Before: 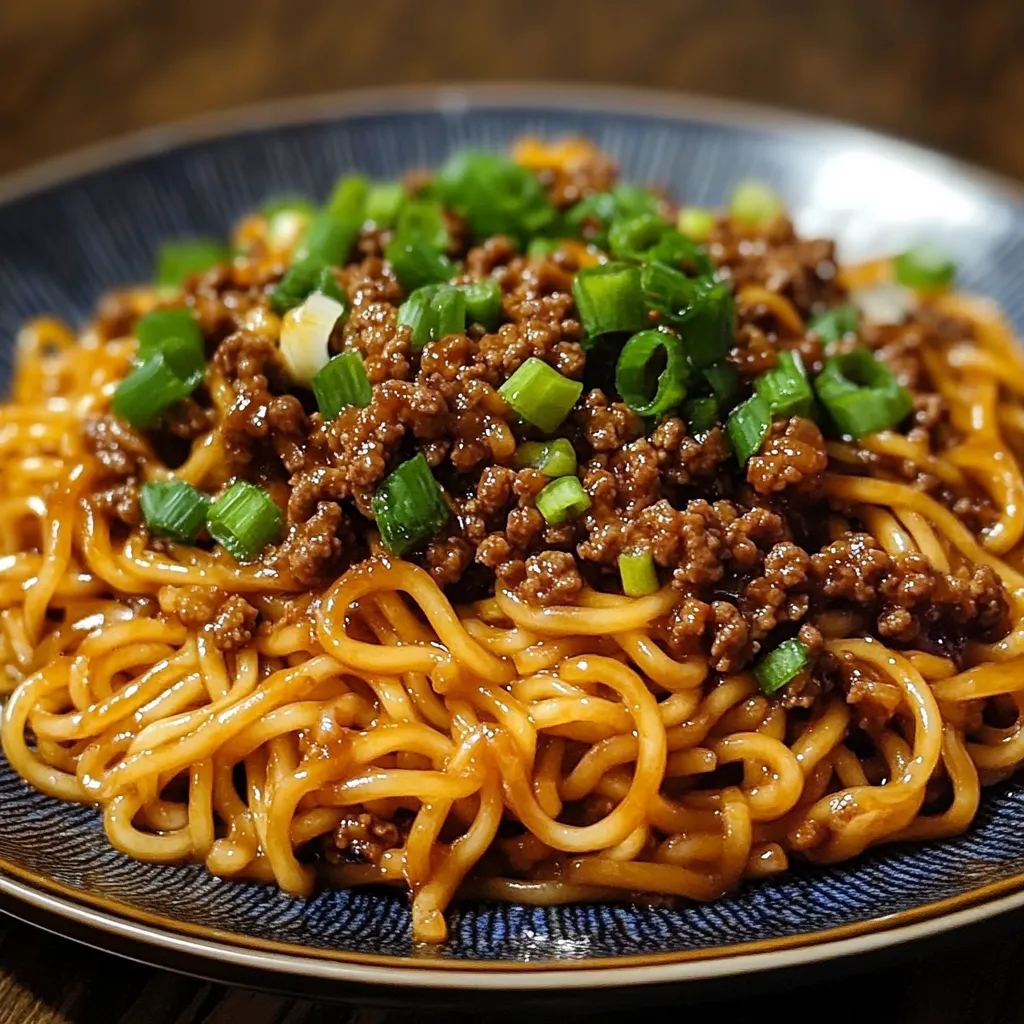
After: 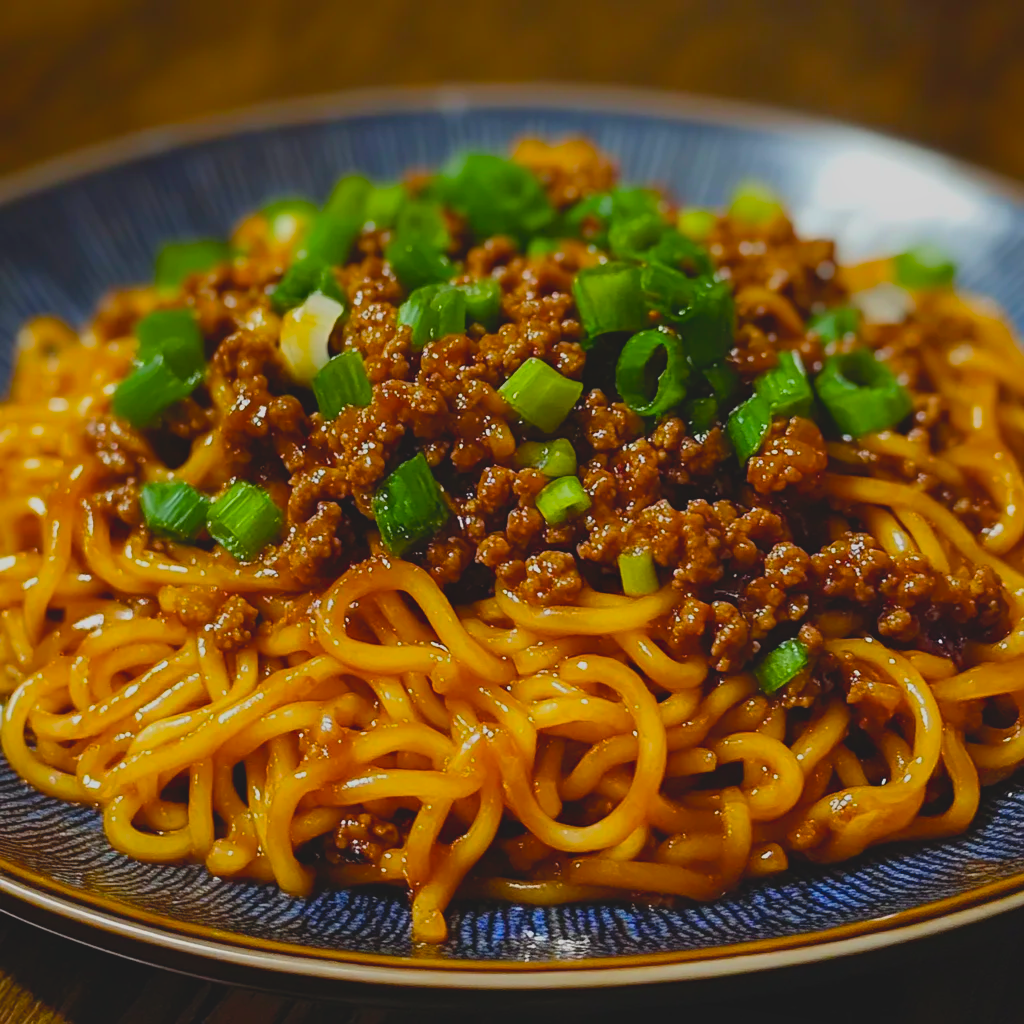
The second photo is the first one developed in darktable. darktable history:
local contrast: detail 69%
color balance rgb: linear chroma grading › global chroma 15%, perceptual saturation grading › global saturation 30%
